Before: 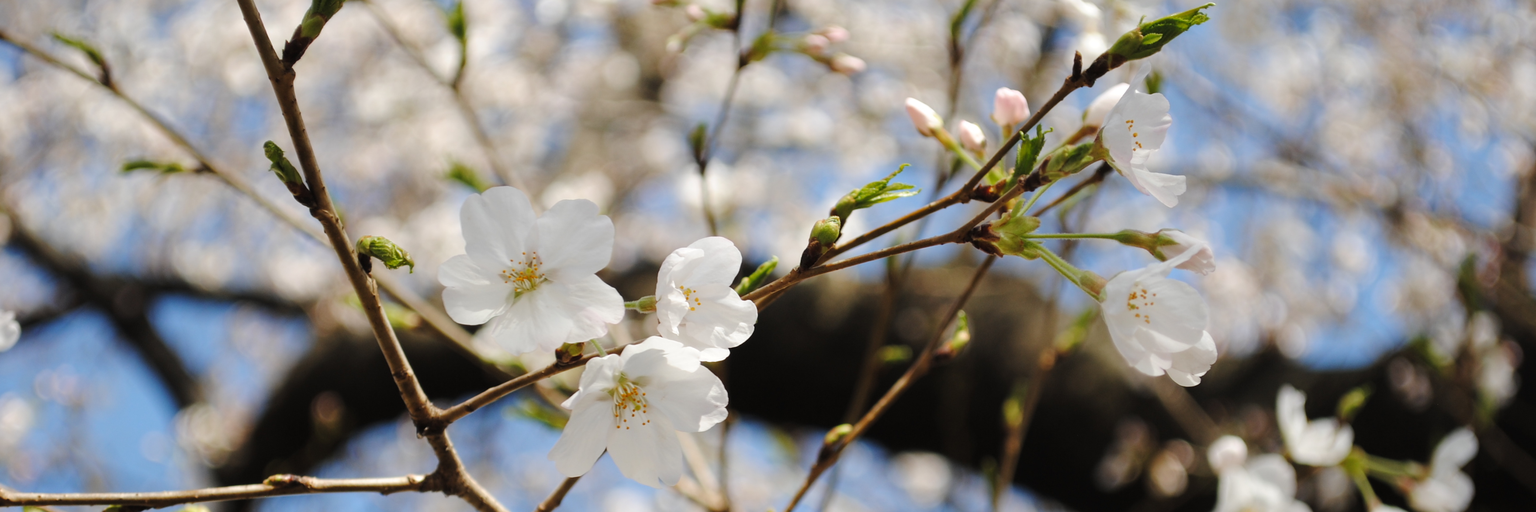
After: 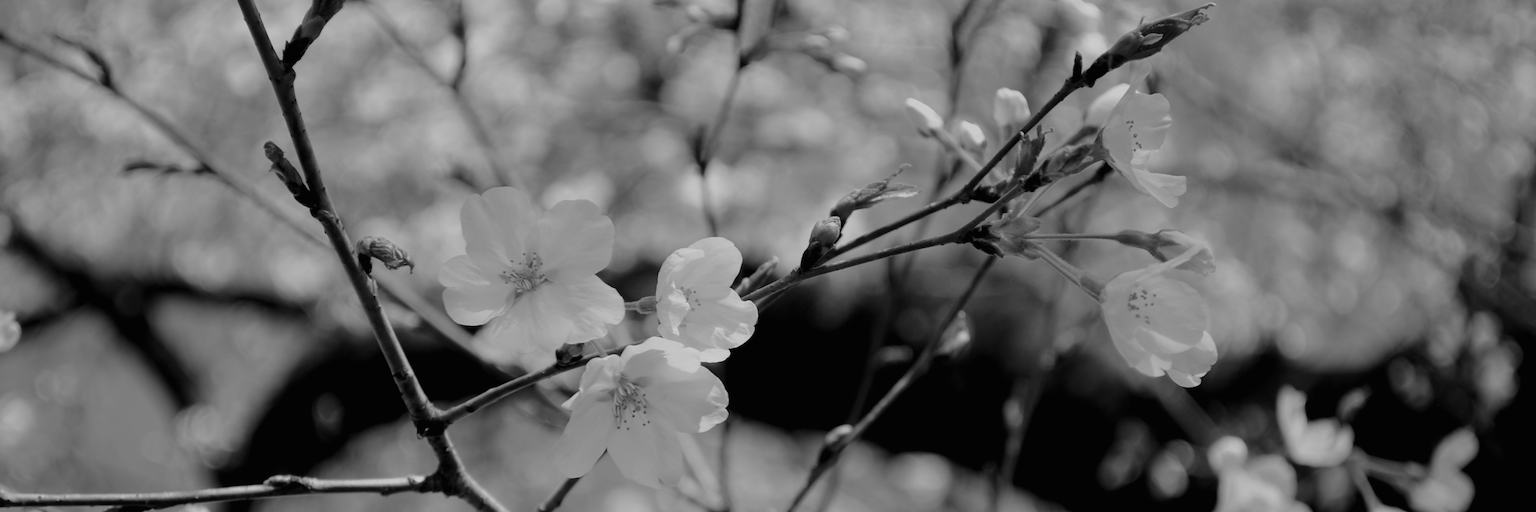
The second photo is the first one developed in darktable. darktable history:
monochrome: a 32, b 64, size 2.3
contrast brightness saturation: contrast -0.02, brightness -0.01, saturation 0.03
exposure: black level correction 0.009, exposure -0.637 EV, compensate highlight preservation false
velvia: strength 50%
